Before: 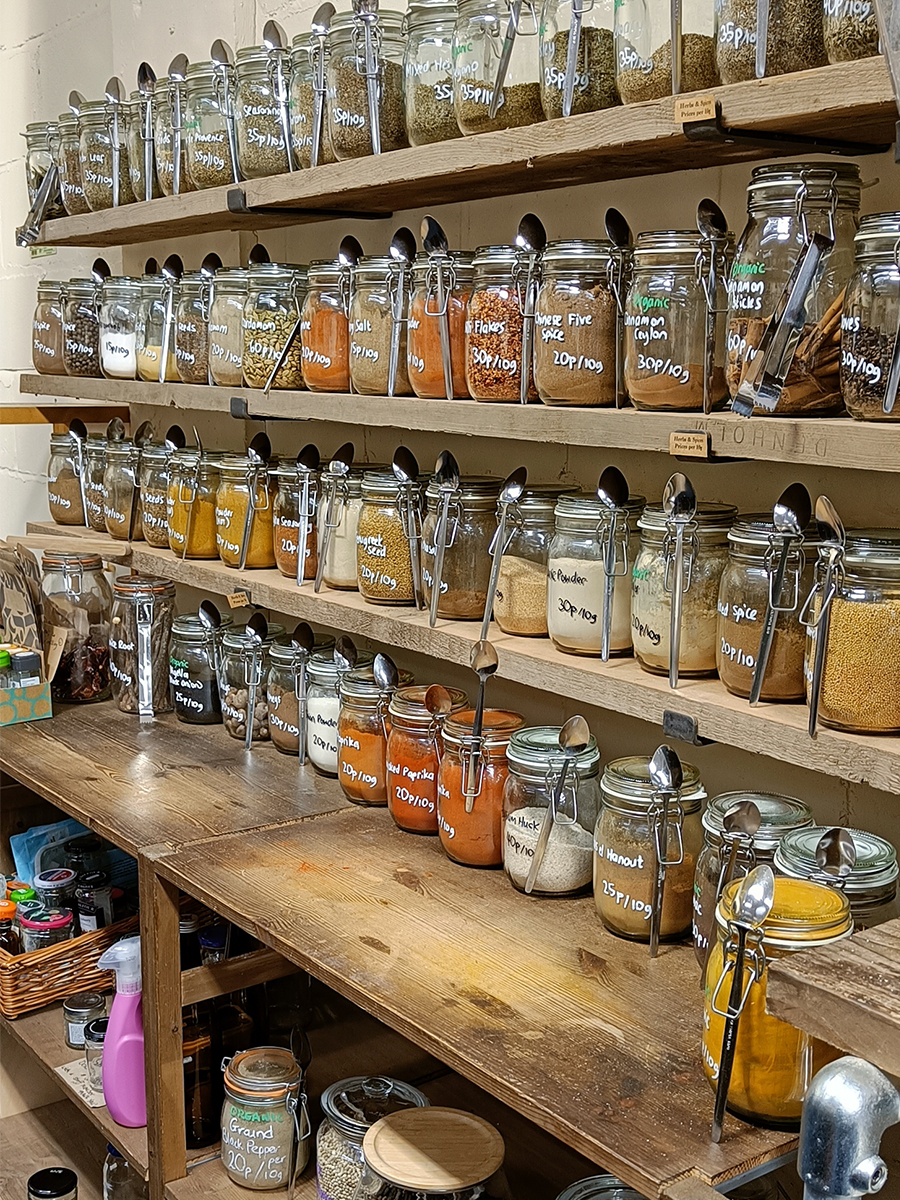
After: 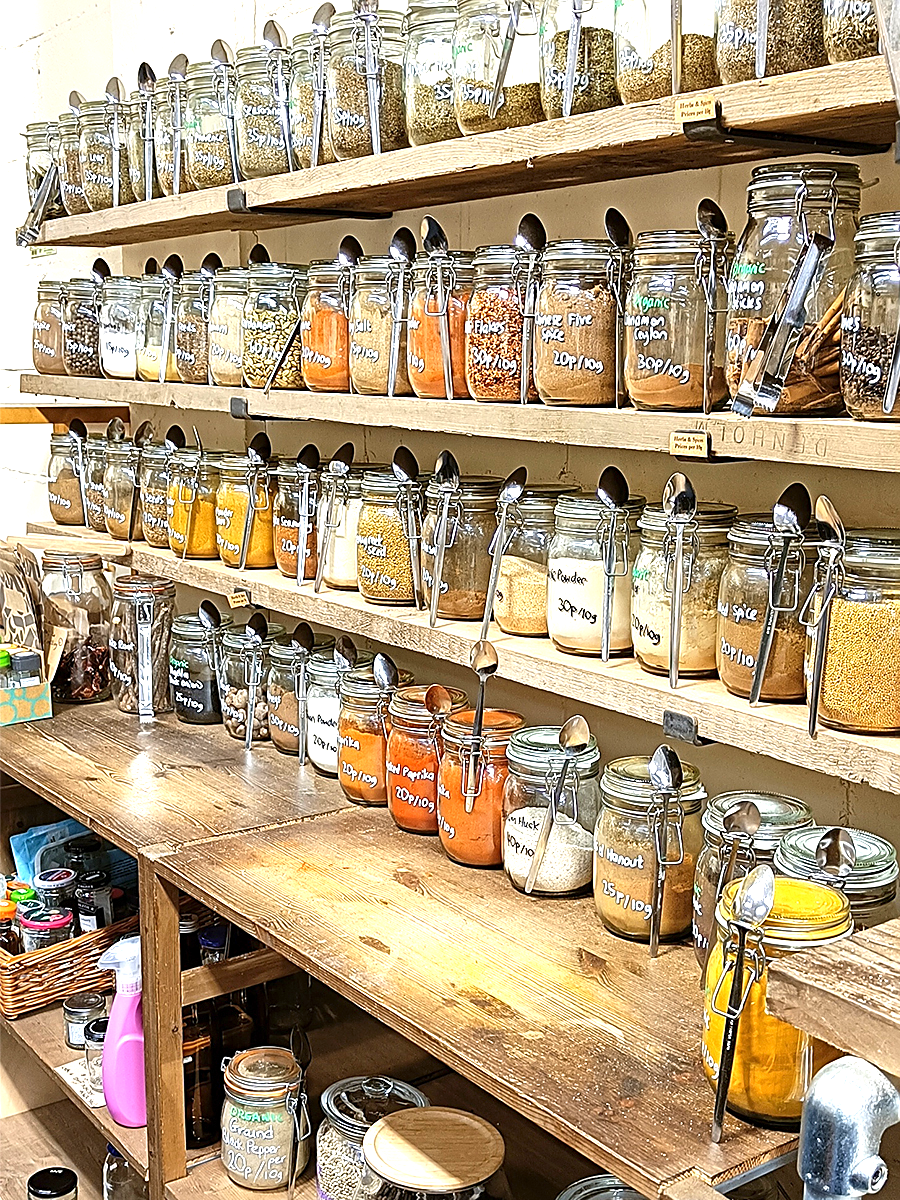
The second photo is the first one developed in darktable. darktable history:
sharpen: amount 0.499
exposure: exposure 1.24 EV, compensate highlight preservation false
